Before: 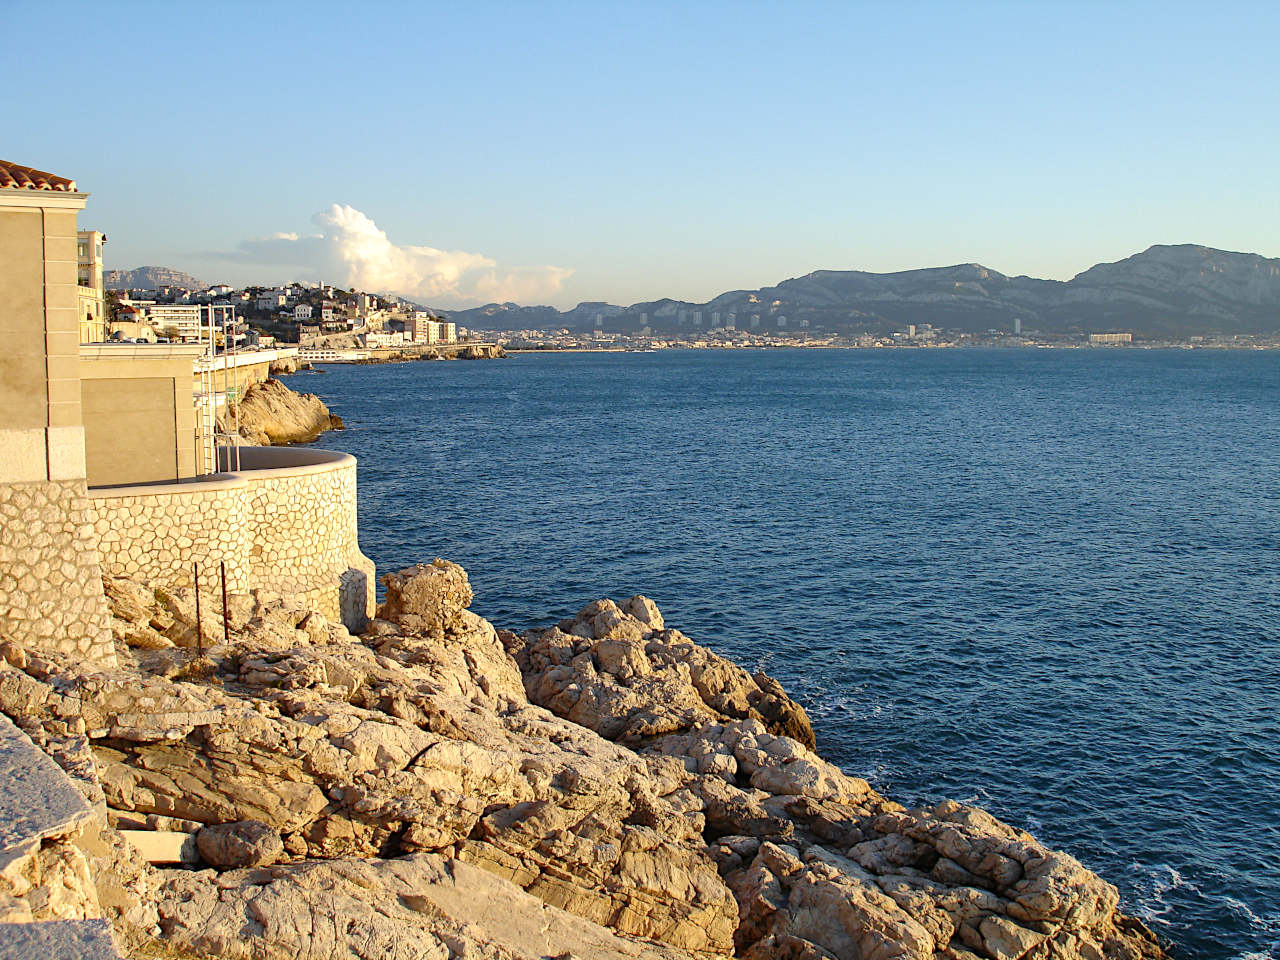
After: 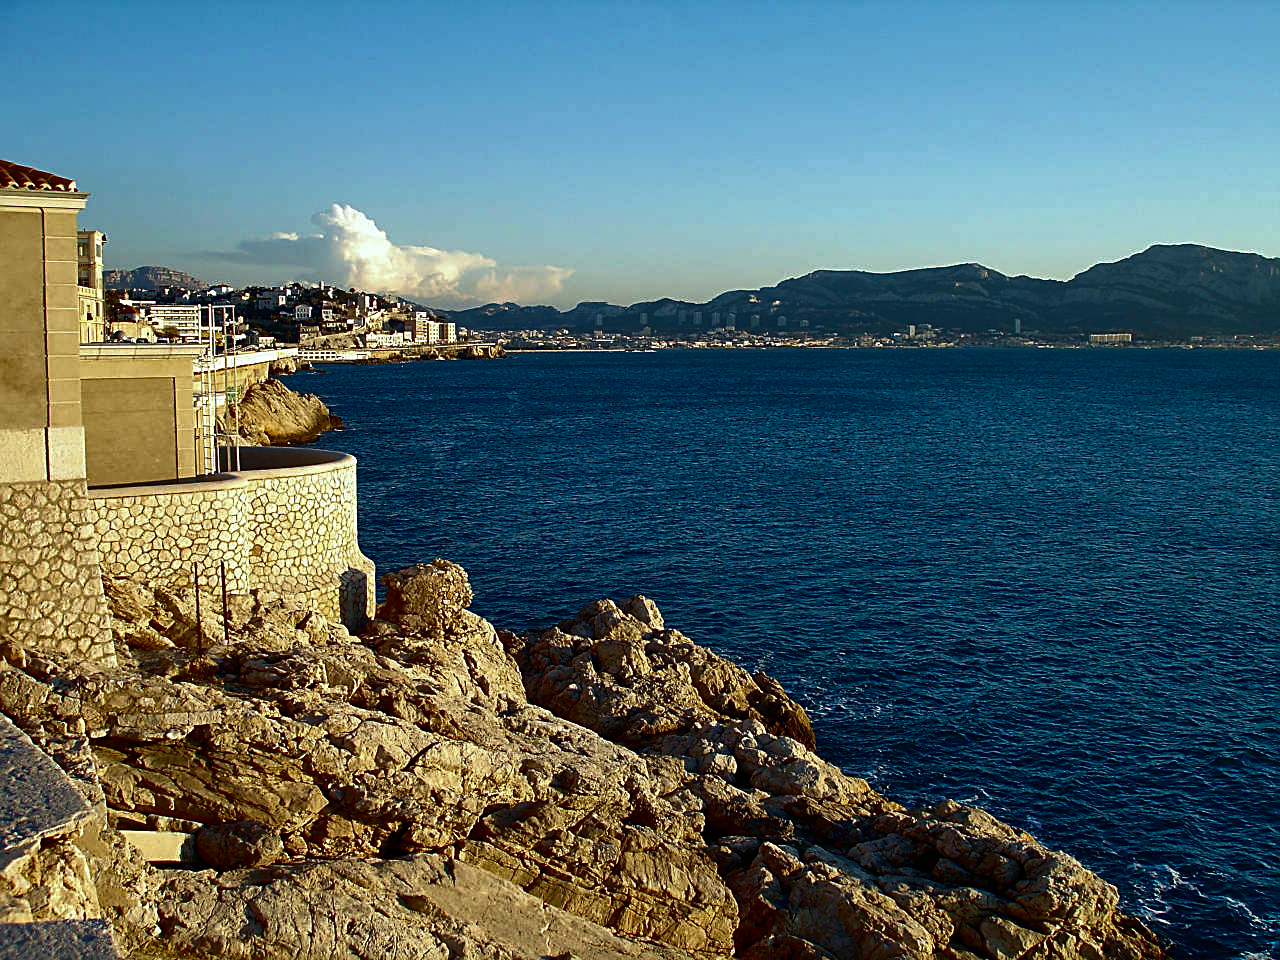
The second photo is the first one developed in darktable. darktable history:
color calibration: output R [1.003, 0.027, -0.041, 0], output G [-0.018, 1.043, -0.038, 0], output B [0.071, -0.086, 1.017, 0], illuminant as shot in camera, x 0.359, y 0.362, temperature 4570.54 K
velvia: on, module defaults
contrast brightness saturation: brightness -0.52
sharpen: on, module defaults
